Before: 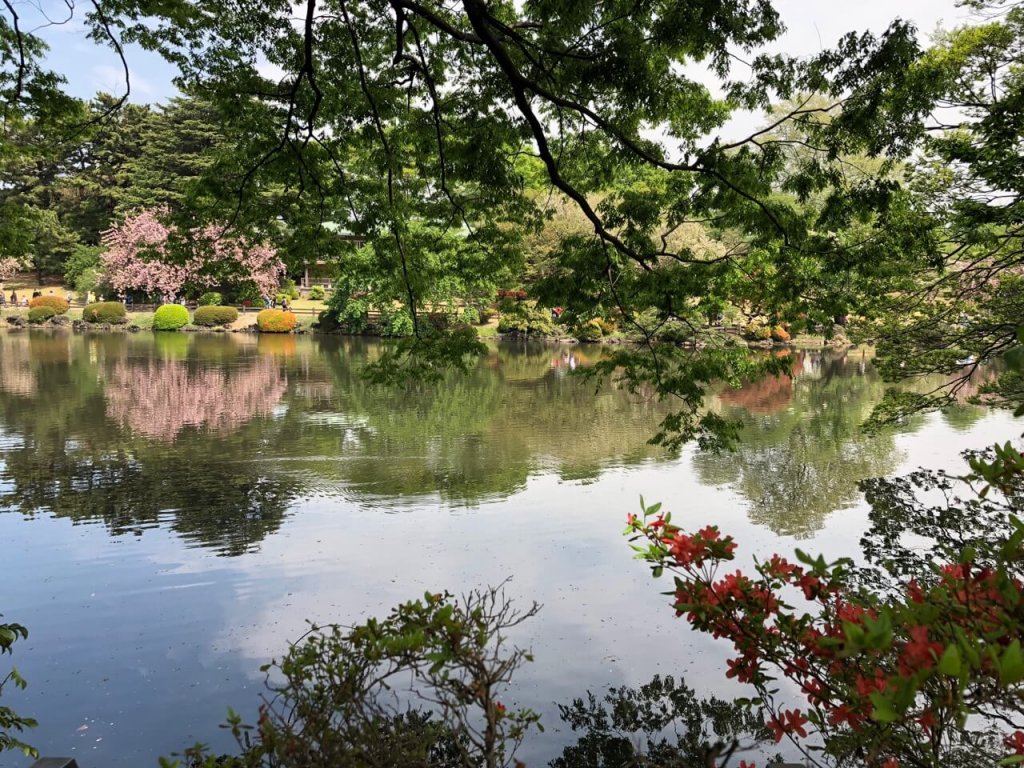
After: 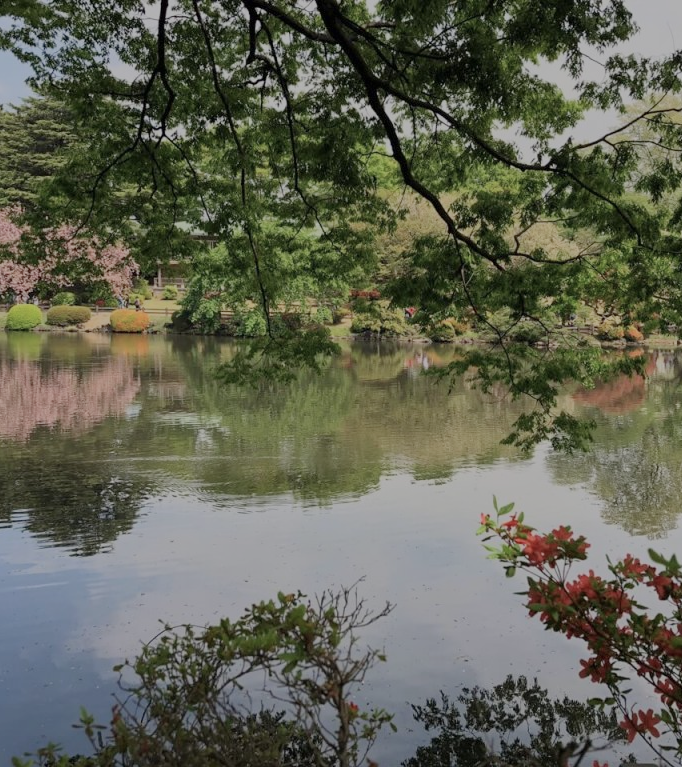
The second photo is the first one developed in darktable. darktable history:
color balance rgb: perceptual brilliance grading › global brilliance -48.39%
crop and rotate: left 14.385%, right 18.948%
exposure: black level correction 0, exposure 1.975 EV, compensate exposure bias true, compensate highlight preservation false
